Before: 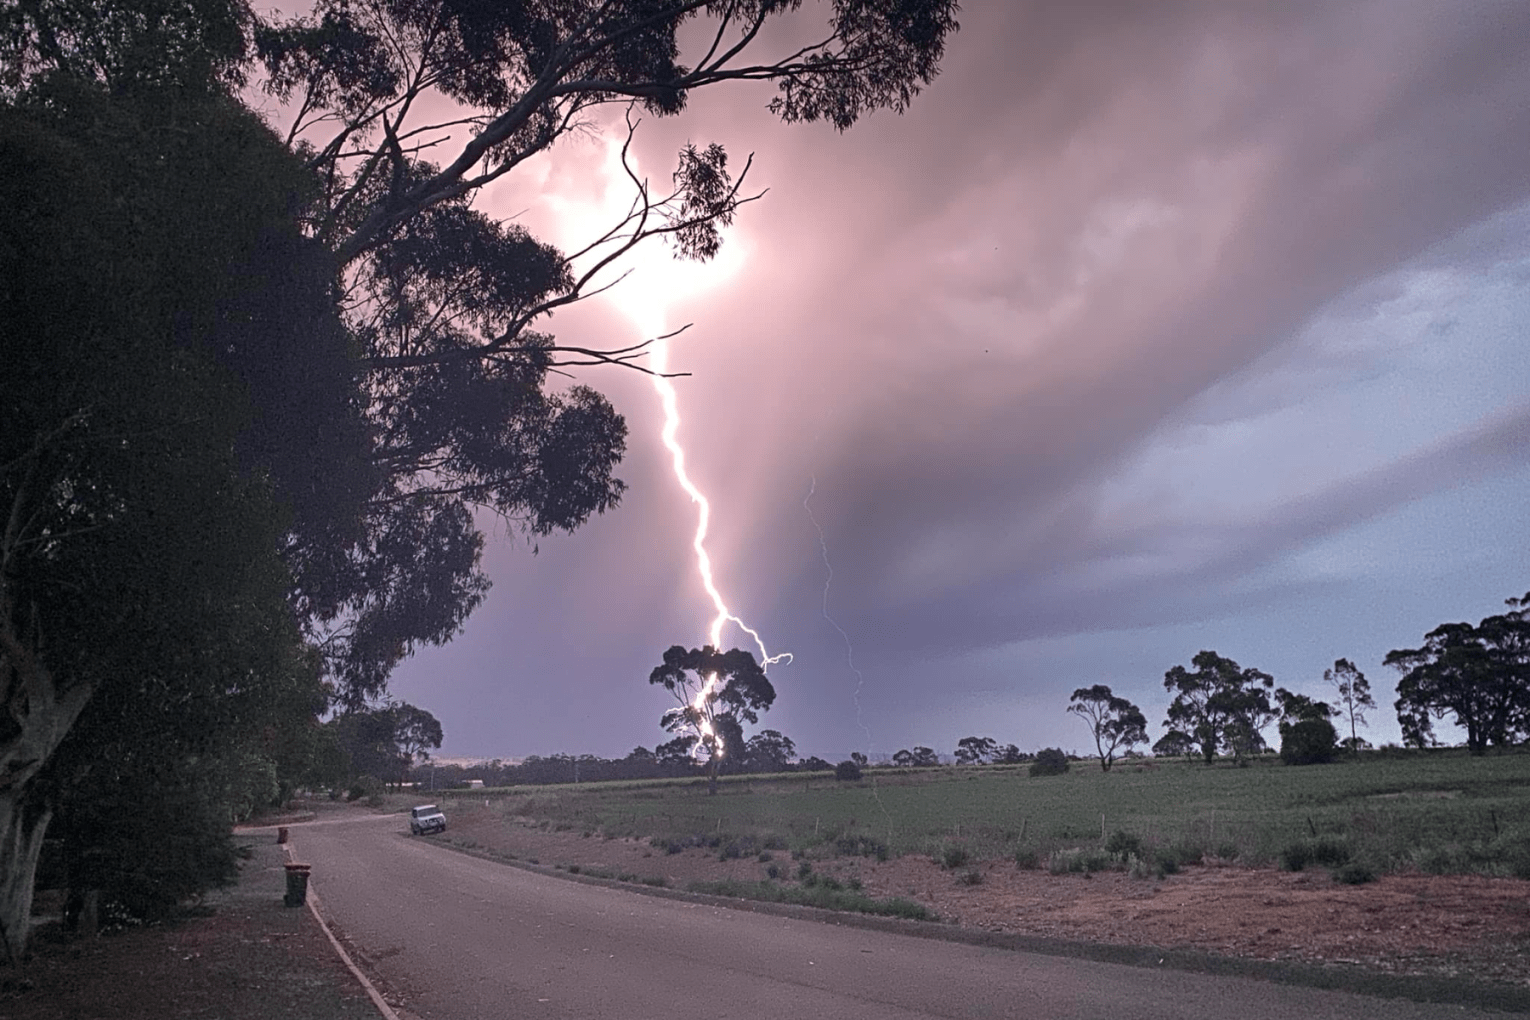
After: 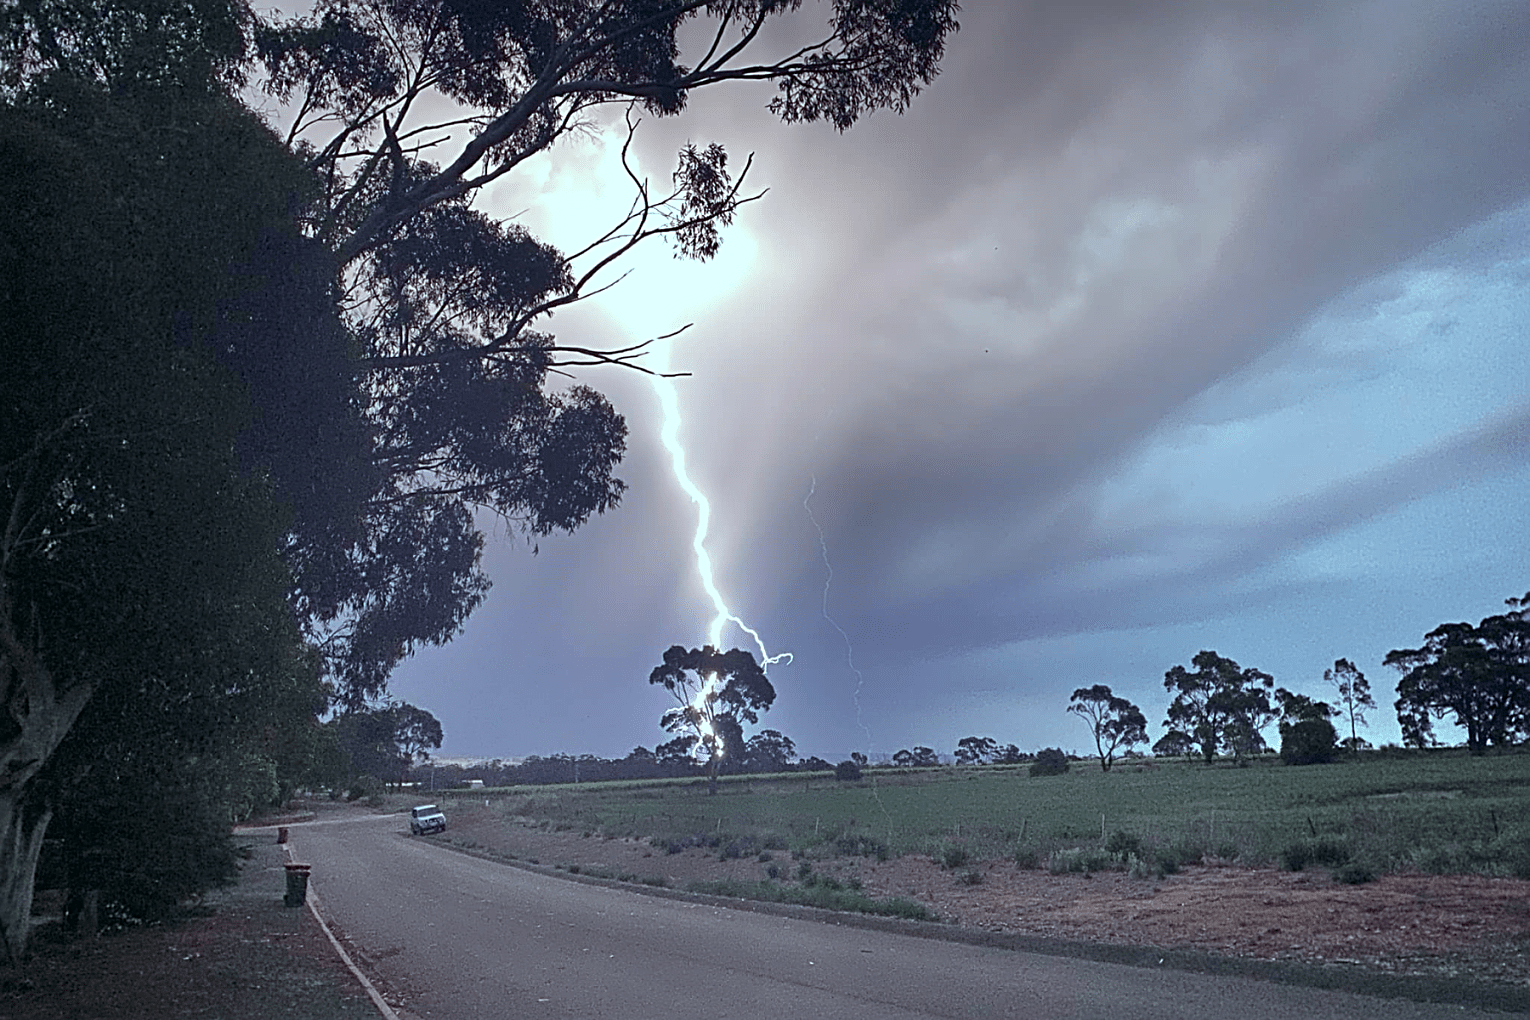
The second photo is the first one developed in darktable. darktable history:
color balance: mode lift, gamma, gain (sRGB), lift [0.997, 0.979, 1.021, 1.011], gamma [1, 1.084, 0.916, 0.998], gain [1, 0.87, 1.13, 1.101], contrast 4.55%, contrast fulcrum 38.24%, output saturation 104.09%
sharpen: on, module defaults
